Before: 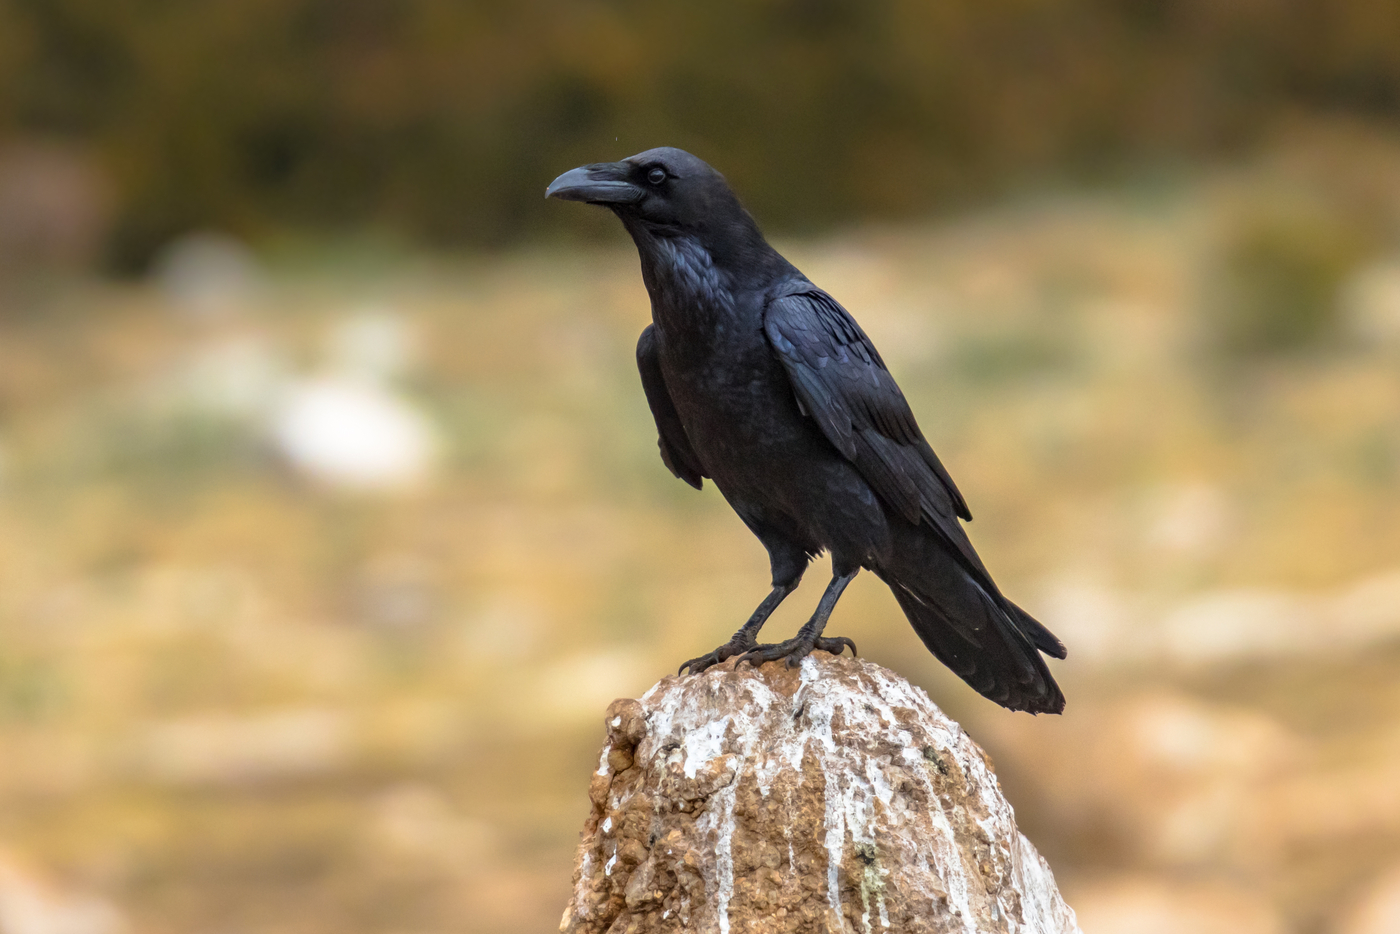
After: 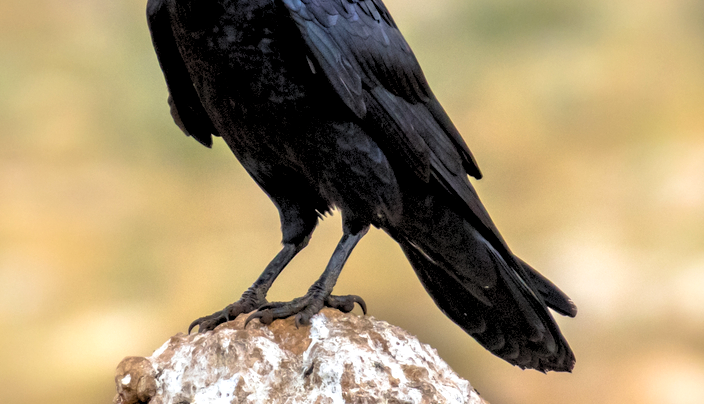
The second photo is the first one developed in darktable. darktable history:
local contrast: mode bilateral grid, contrast 20, coarseness 50, detail 120%, midtone range 0.2
crop: left 35.03%, top 36.625%, right 14.663%, bottom 20.057%
rgb levels: levels [[0.013, 0.434, 0.89], [0, 0.5, 1], [0, 0.5, 1]]
